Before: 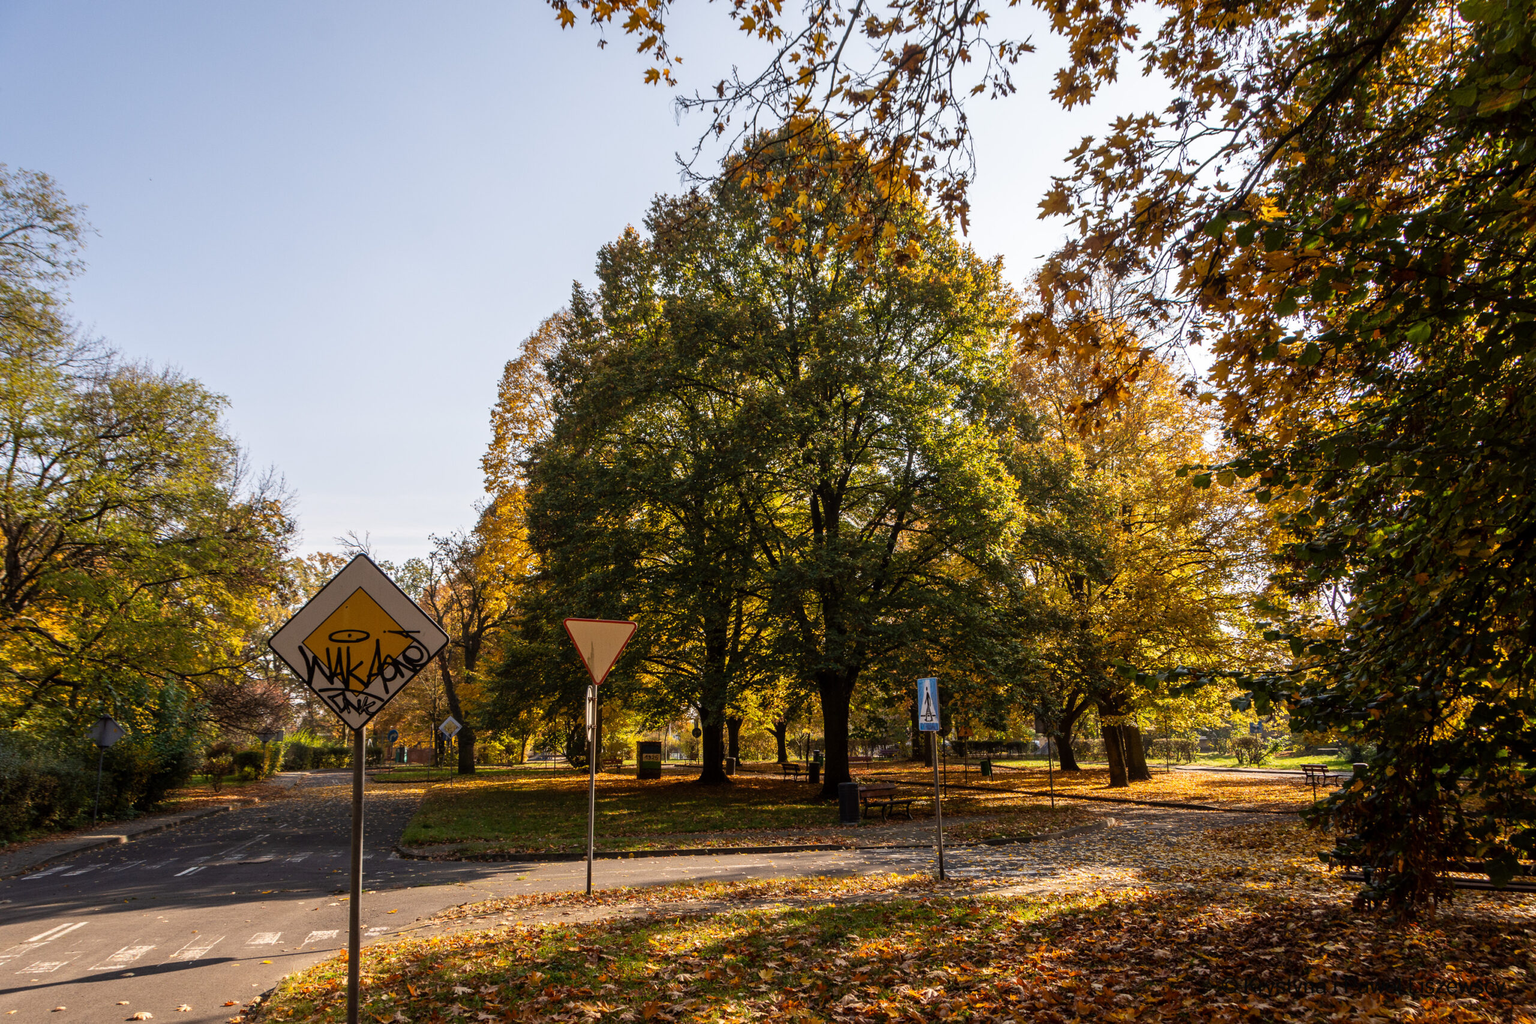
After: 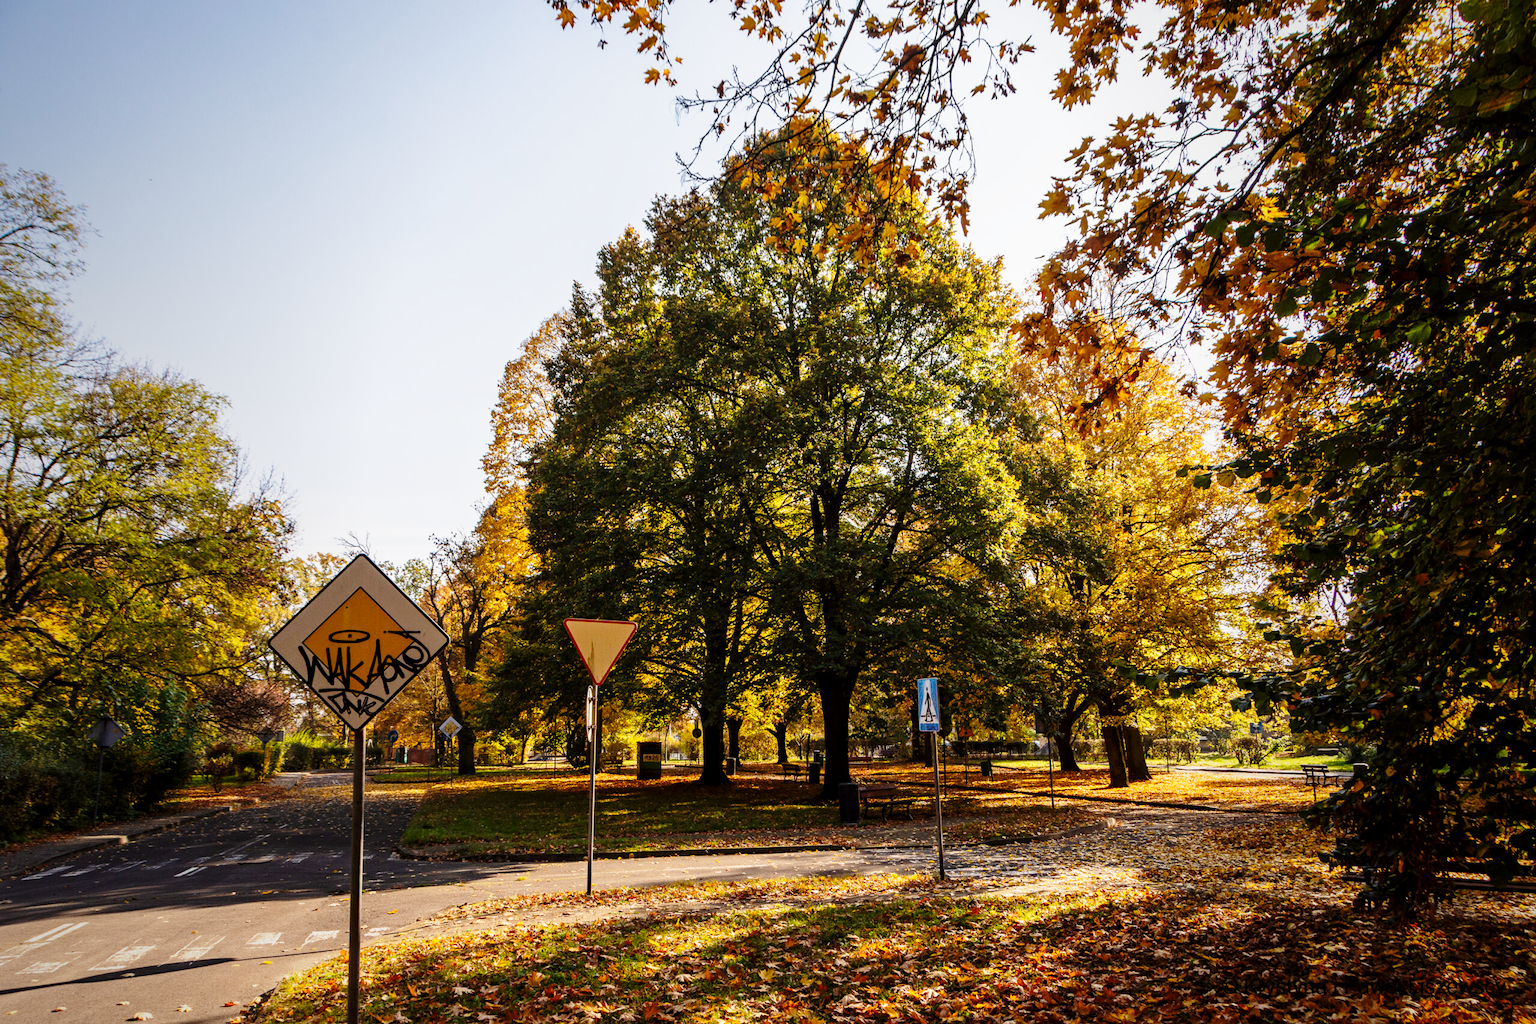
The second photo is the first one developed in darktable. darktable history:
base curve: curves: ch0 [(0, 0) (0.028, 0.03) (0.121, 0.232) (0.46, 0.748) (0.859, 0.968) (1, 1)], preserve colors none
haze removal: adaptive false
exposure: black level correction 0.002, exposure -0.201 EV, compensate exposure bias true, compensate highlight preservation false
vignetting: fall-off start 72.26%, fall-off radius 107.6%, saturation 0.035, width/height ratio 0.725
